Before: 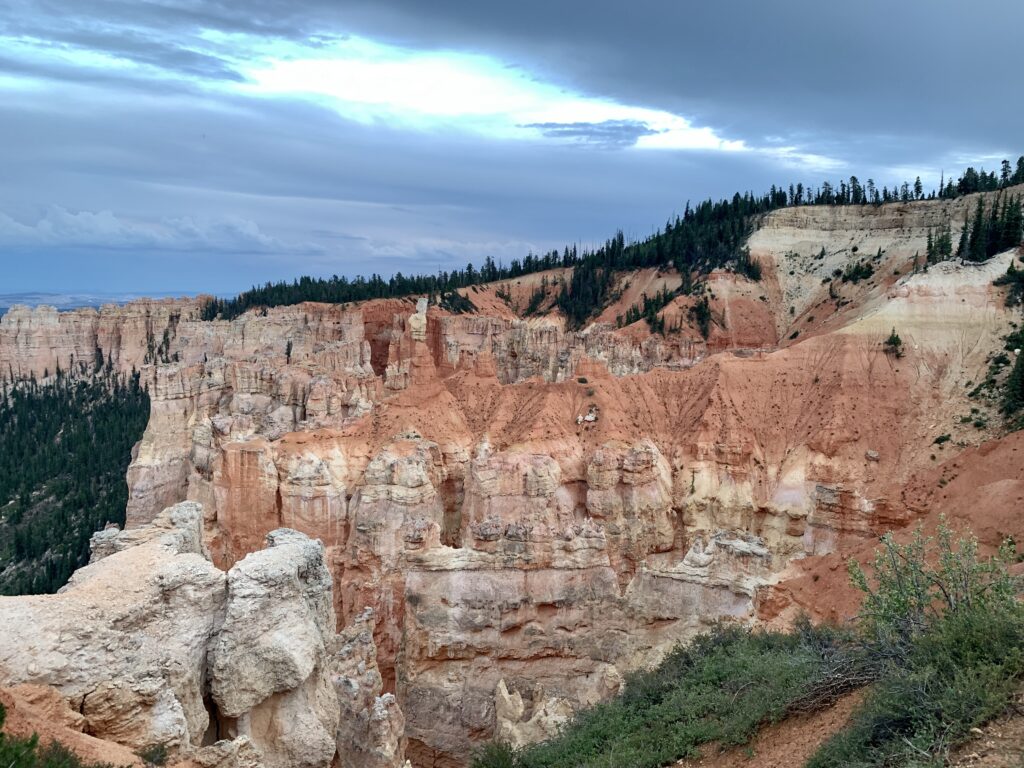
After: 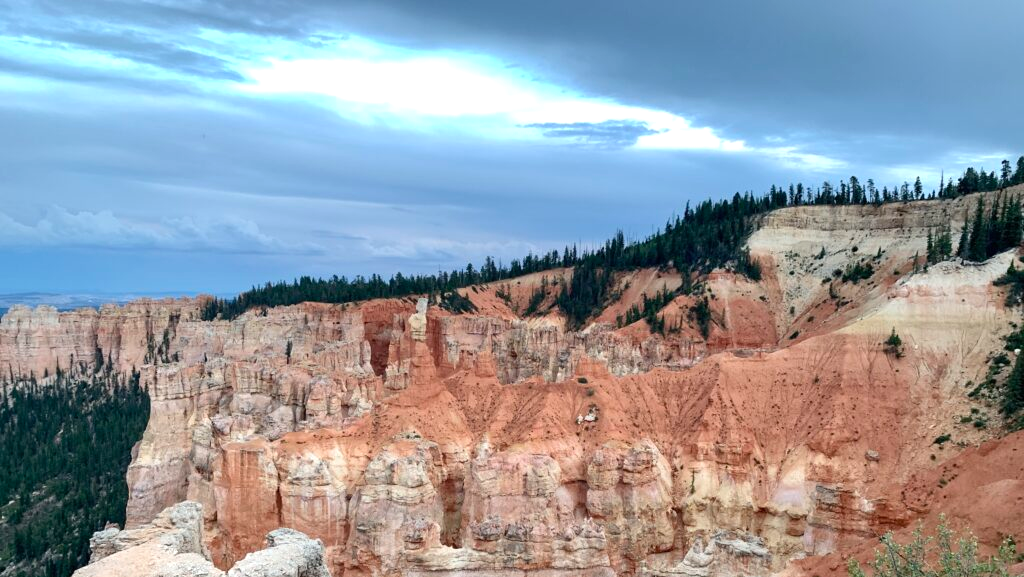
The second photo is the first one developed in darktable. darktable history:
crop: bottom 24.749%
exposure: exposure 0.229 EV, compensate highlight preservation false
